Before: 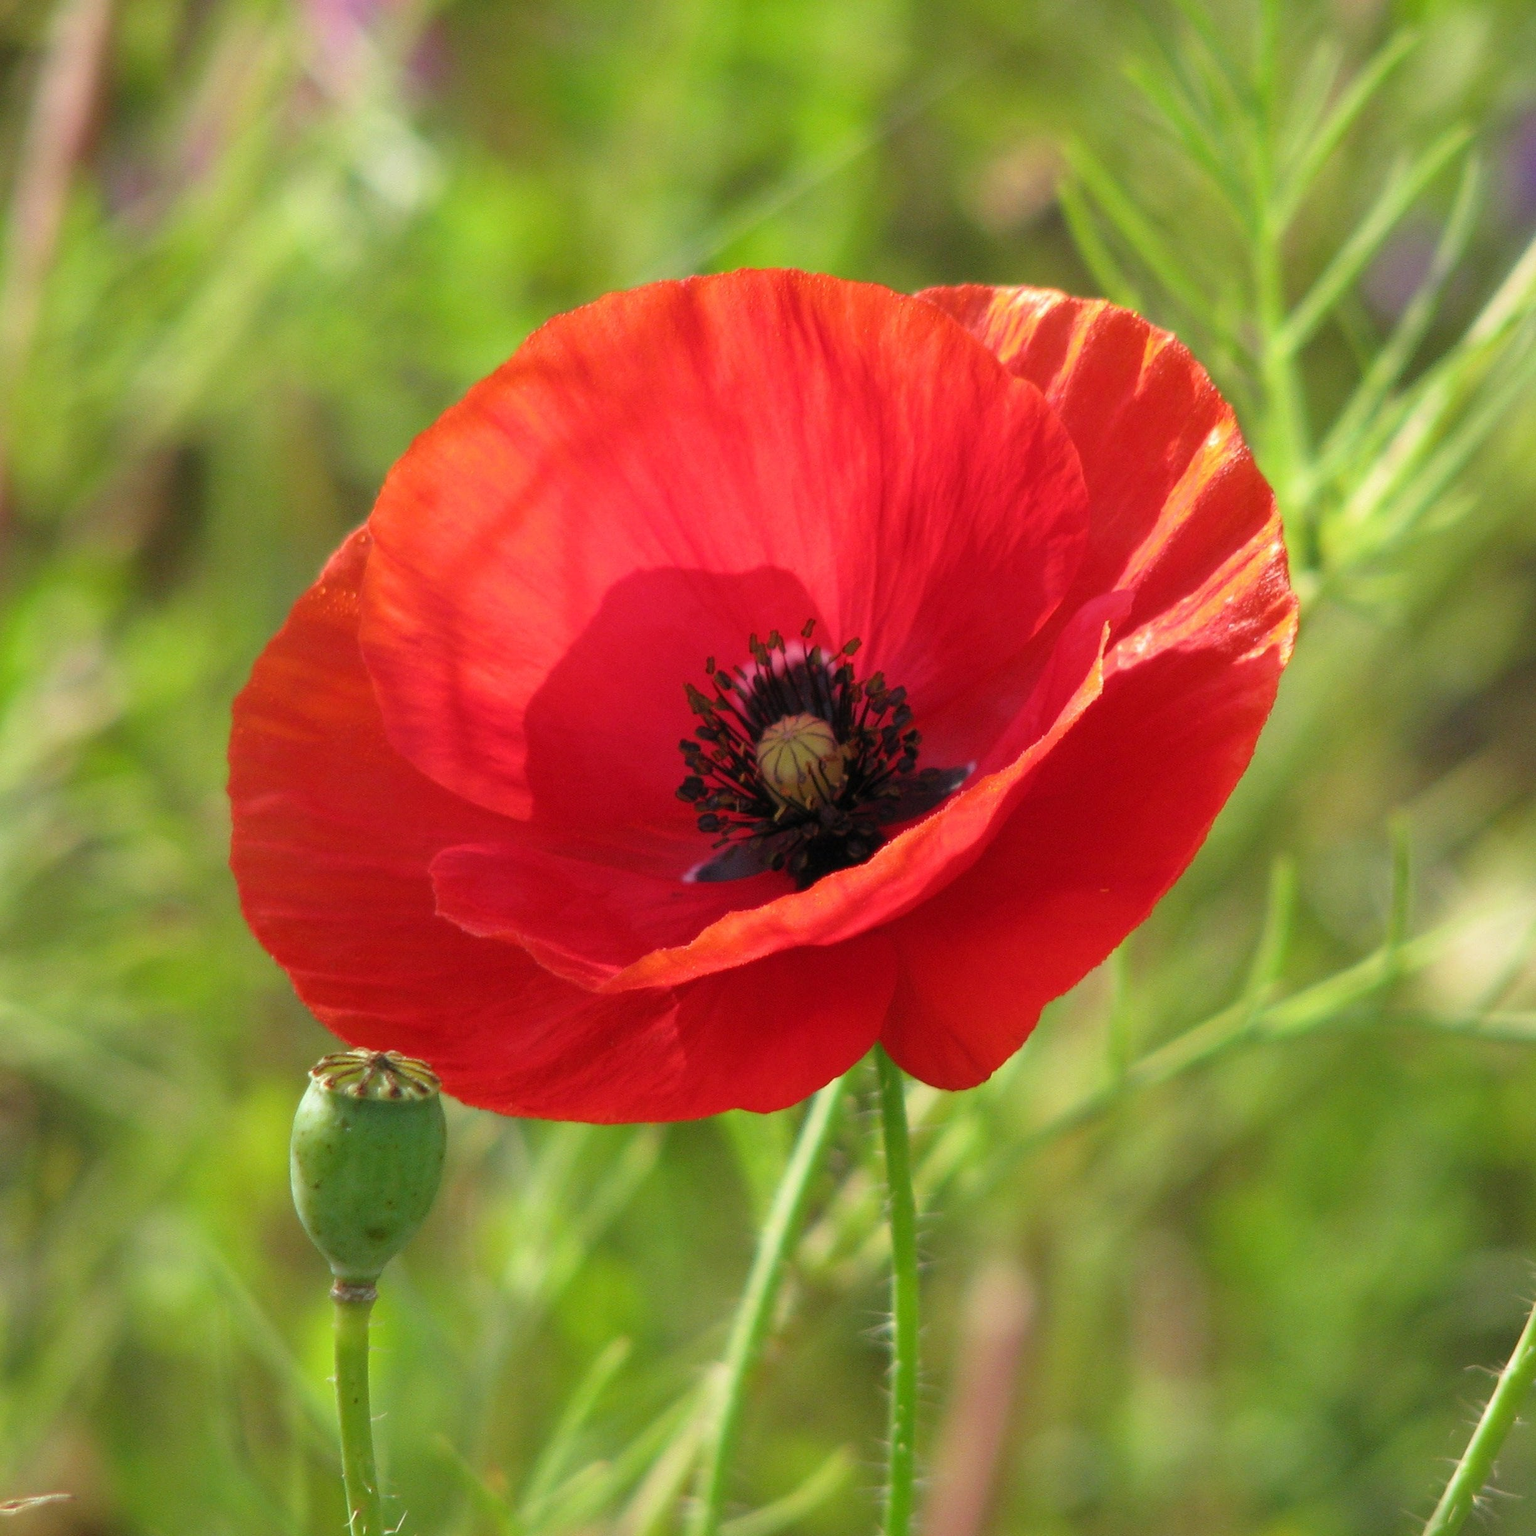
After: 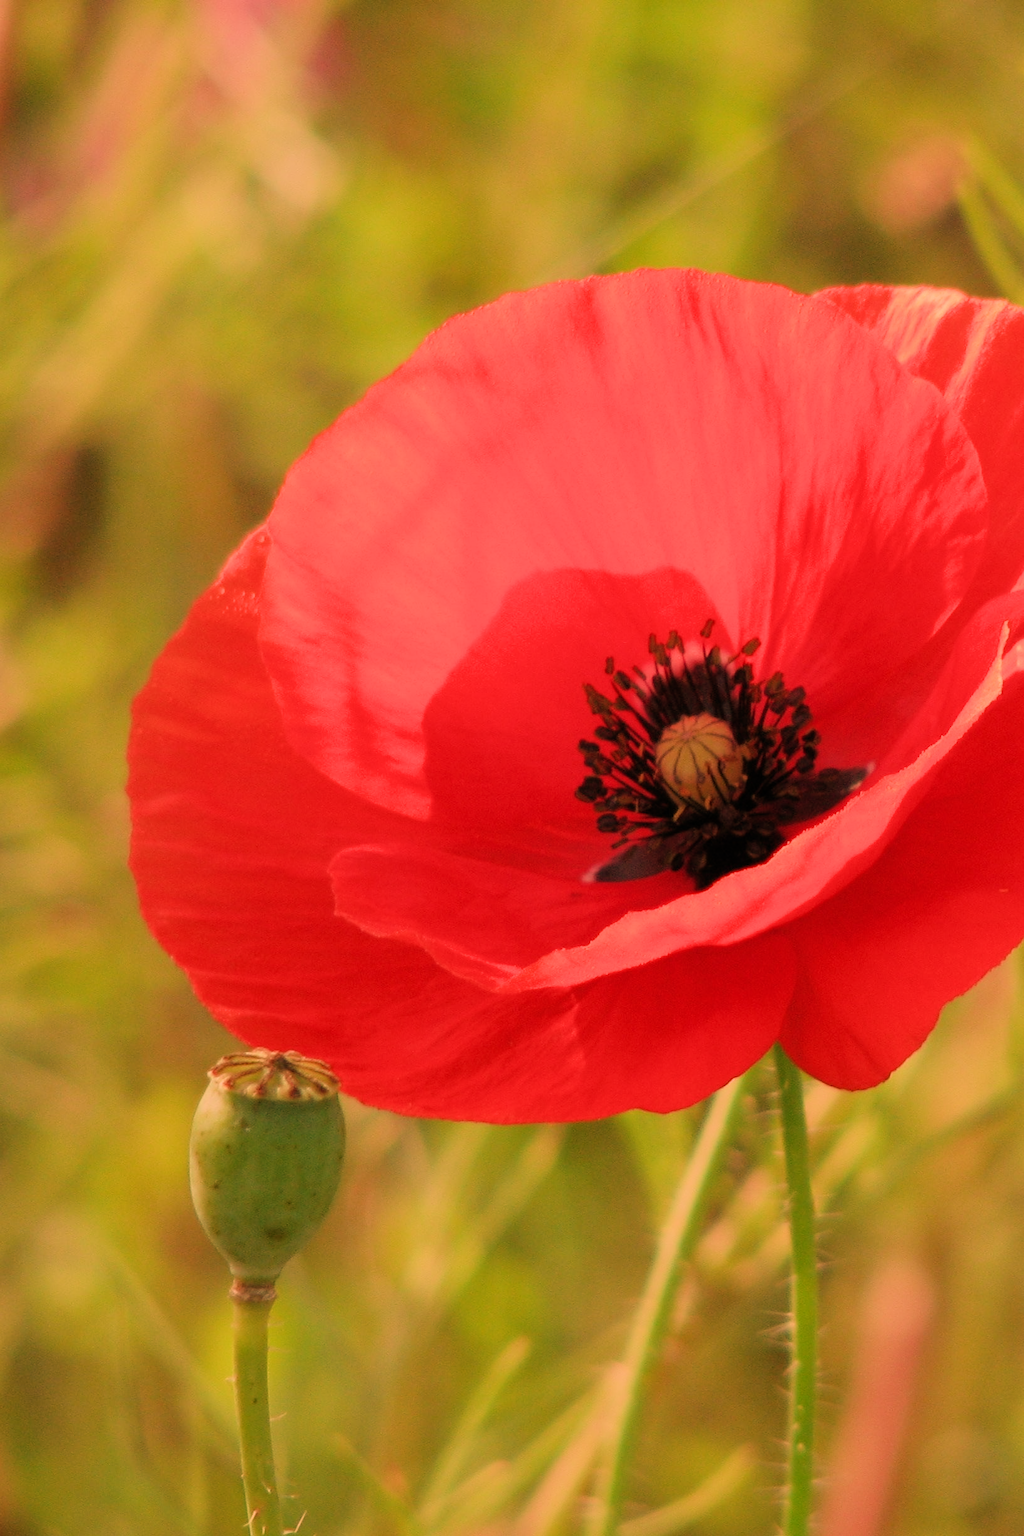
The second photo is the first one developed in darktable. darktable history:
crop and rotate: left 6.617%, right 26.717%
exposure: exposure -0.242 EV, compensate highlight preservation false
white balance: red 1.467, blue 0.684
filmic rgb: black relative exposure -16 EV, white relative exposure 4.97 EV, hardness 6.25
